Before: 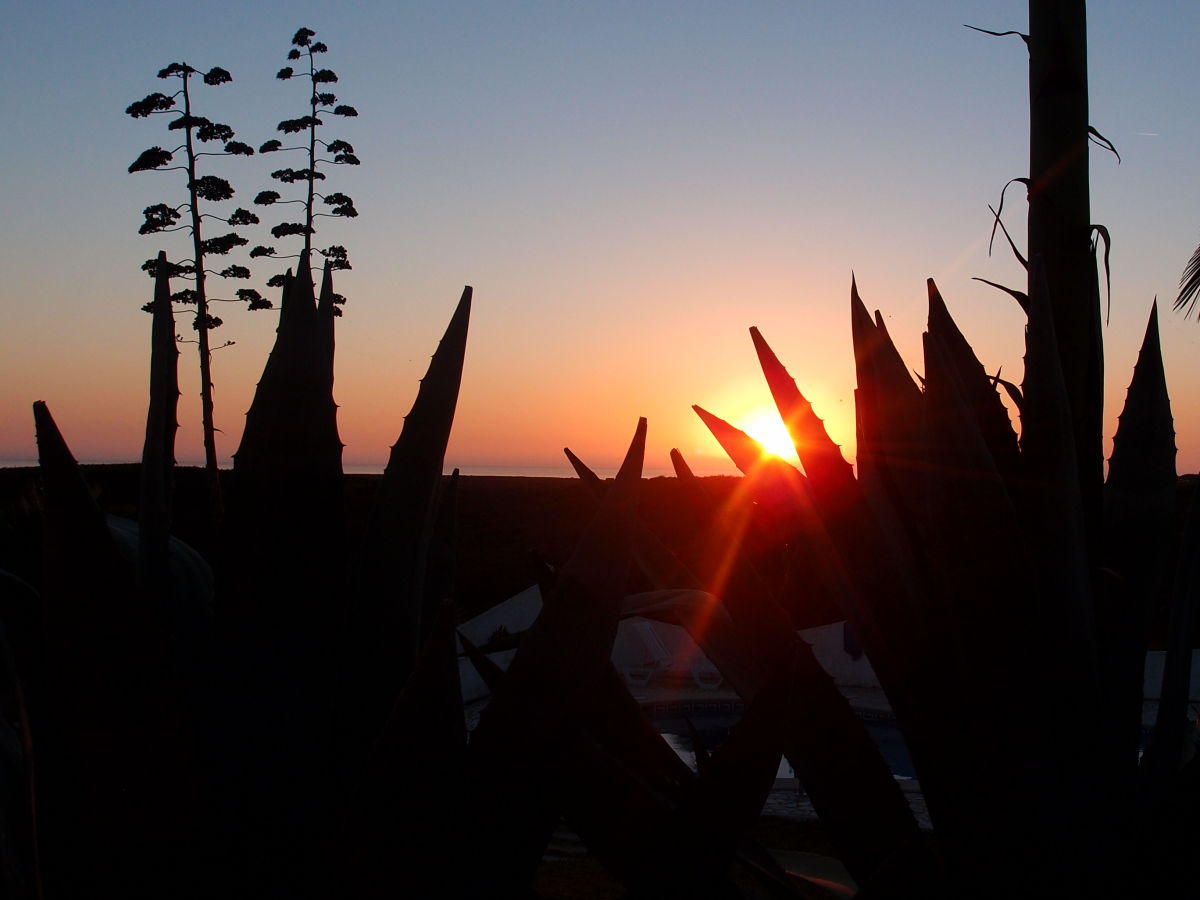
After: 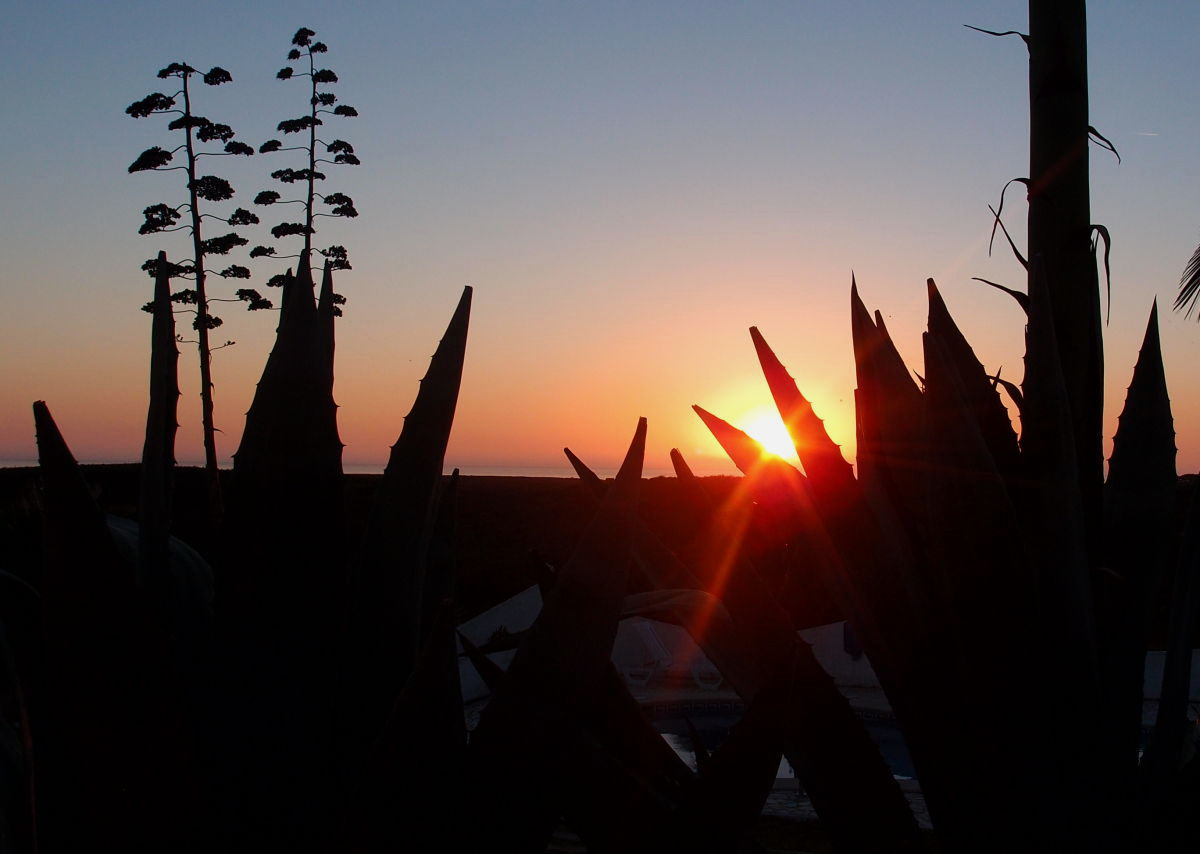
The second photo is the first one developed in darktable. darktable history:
exposure: exposure -0.152 EV, compensate highlight preservation false
crop and rotate: top 0.01%, bottom 5.07%
